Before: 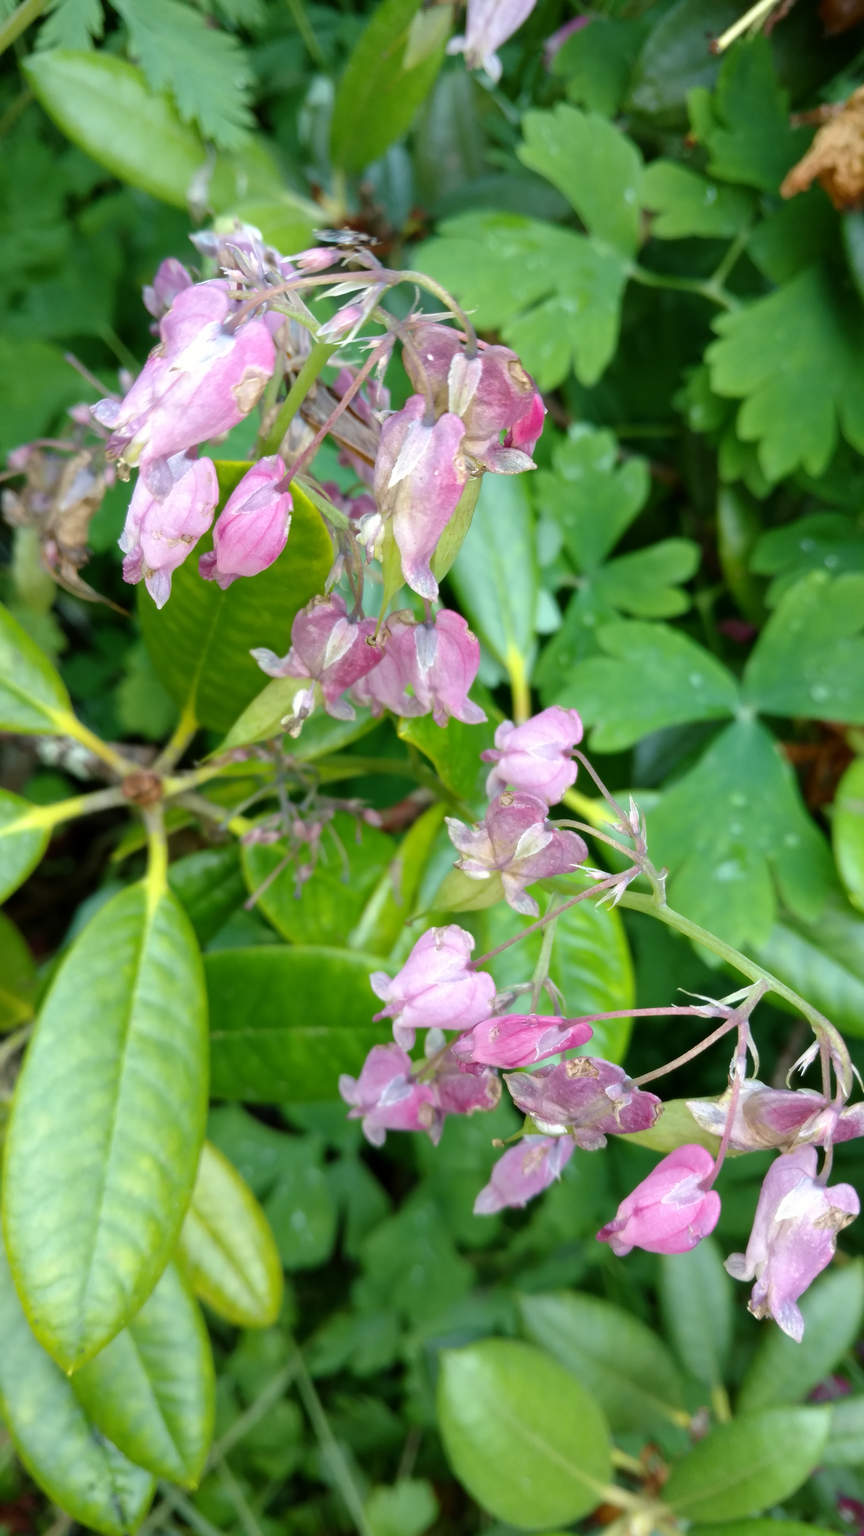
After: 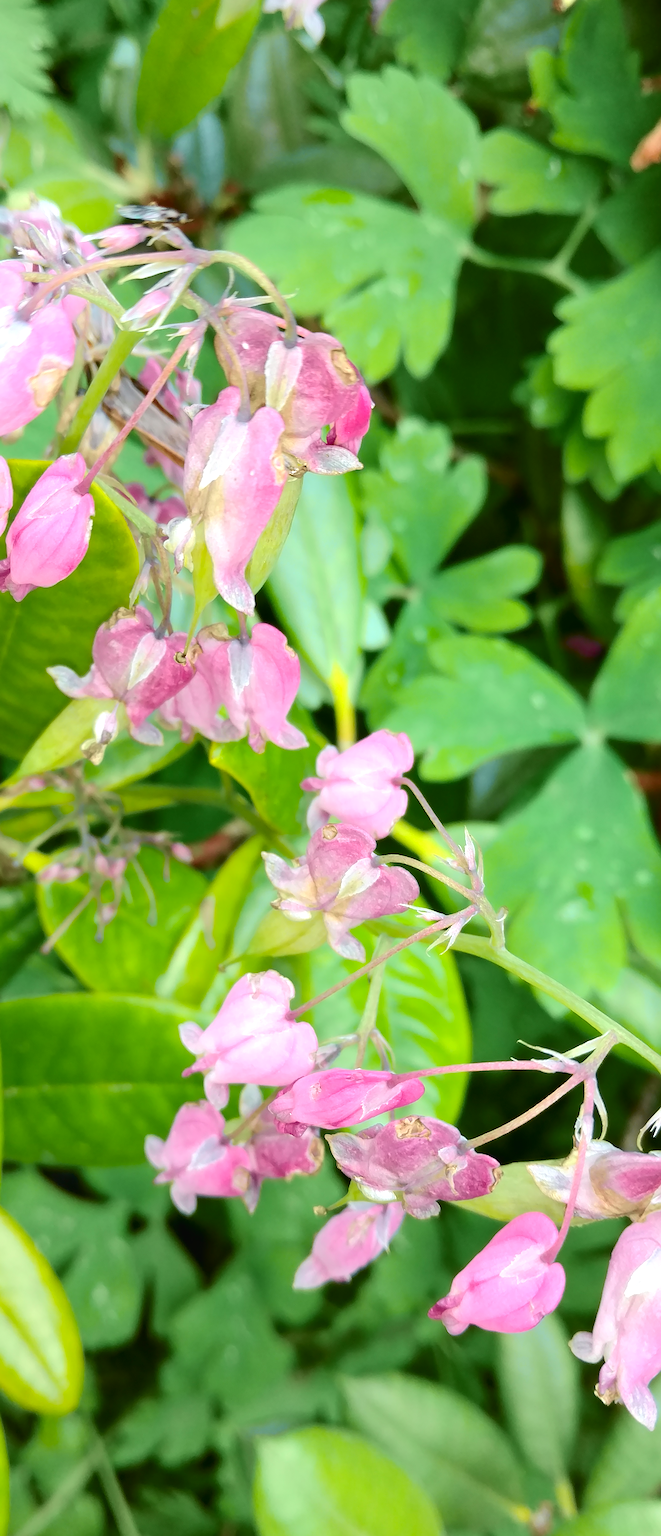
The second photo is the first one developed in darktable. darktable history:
sharpen: radius 2.543, amount 0.636
tone curve: curves: ch0 [(0, 0.018) (0.036, 0.038) (0.15, 0.131) (0.27, 0.247) (0.545, 0.561) (0.761, 0.761) (1, 0.919)]; ch1 [(0, 0) (0.179, 0.173) (0.322, 0.32) (0.429, 0.431) (0.502, 0.5) (0.519, 0.522) (0.562, 0.588) (0.625, 0.67) (0.711, 0.745) (1, 1)]; ch2 [(0, 0) (0.29, 0.295) (0.404, 0.436) (0.497, 0.499) (0.521, 0.523) (0.561, 0.605) (0.657, 0.655) (0.712, 0.764) (1, 1)], color space Lab, independent channels, preserve colors none
exposure: exposure 0.6 EV, compensate highlight preservation false
crop and rotate: left 24.034%, top 2.838%, right 6.406%, bottom 6.299%
color zones: curves: ch1 [(0, 0.469) (0.01, 0.469) (0.12, 0.446) (0.248, 0.469) (0.5, 0.5) (0.748, 0.5) (0.99, 0.469) (1, 0.469)]
